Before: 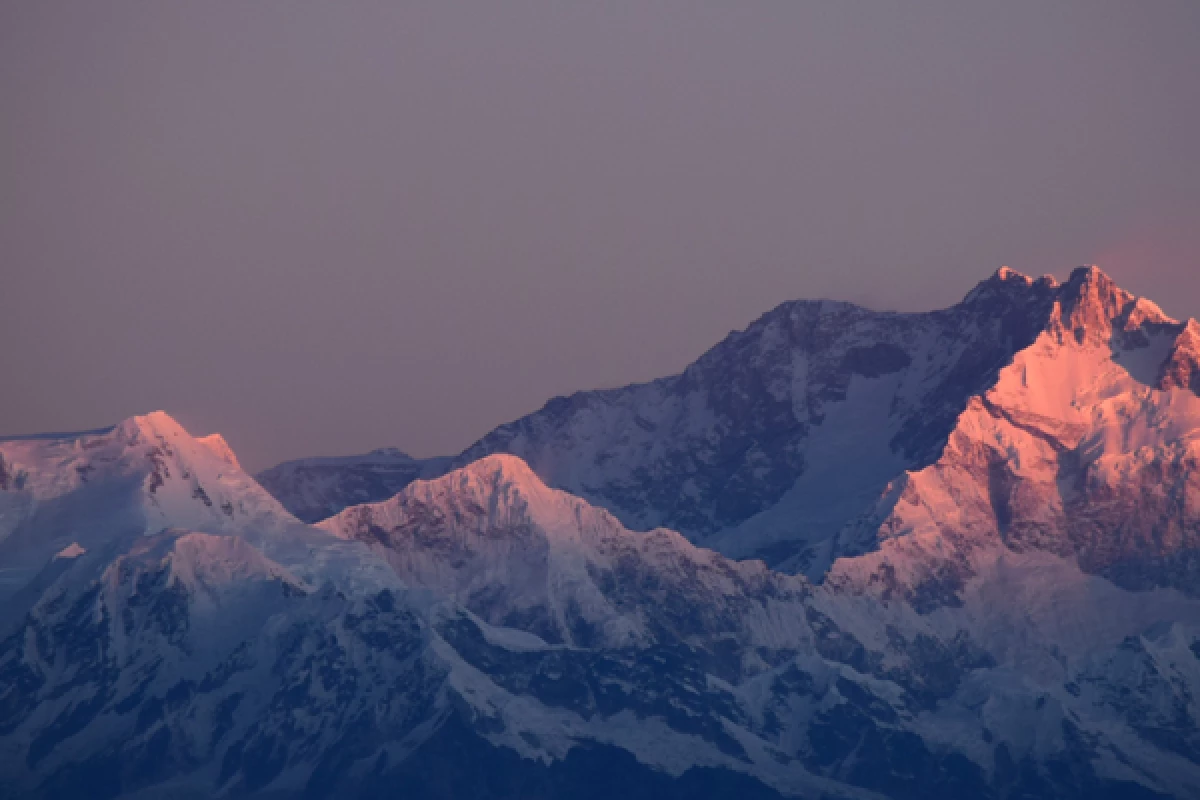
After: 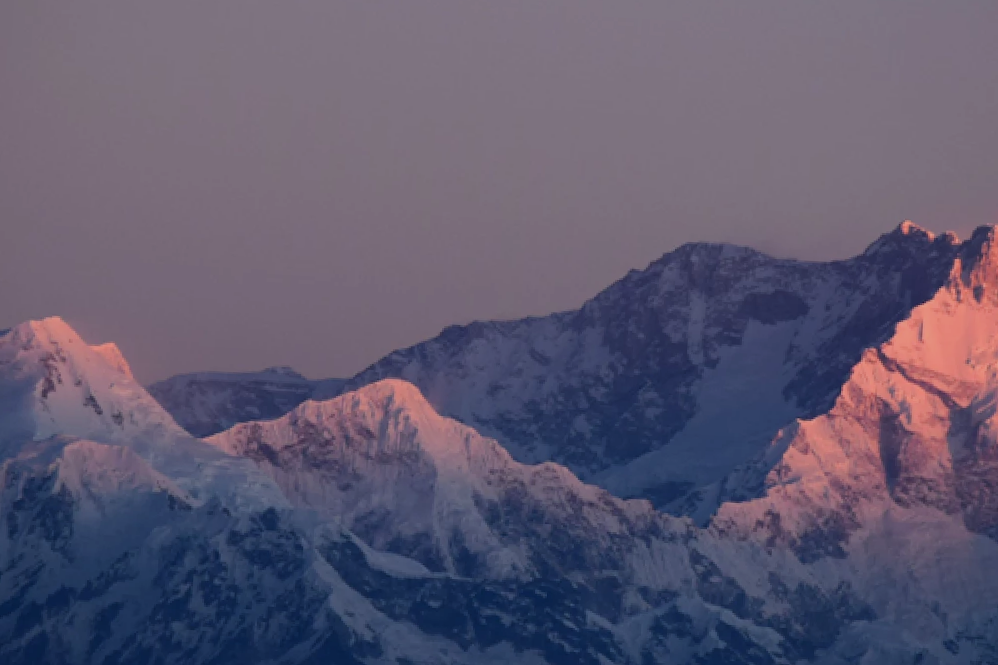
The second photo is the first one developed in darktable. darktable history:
crop and rotate: angle -3.27°, left 5.211%, top 5.211%, right 4.607%, bottom 4.607%
filmic rgb: white relative exposure 3.9 EV, hardness 4.26
